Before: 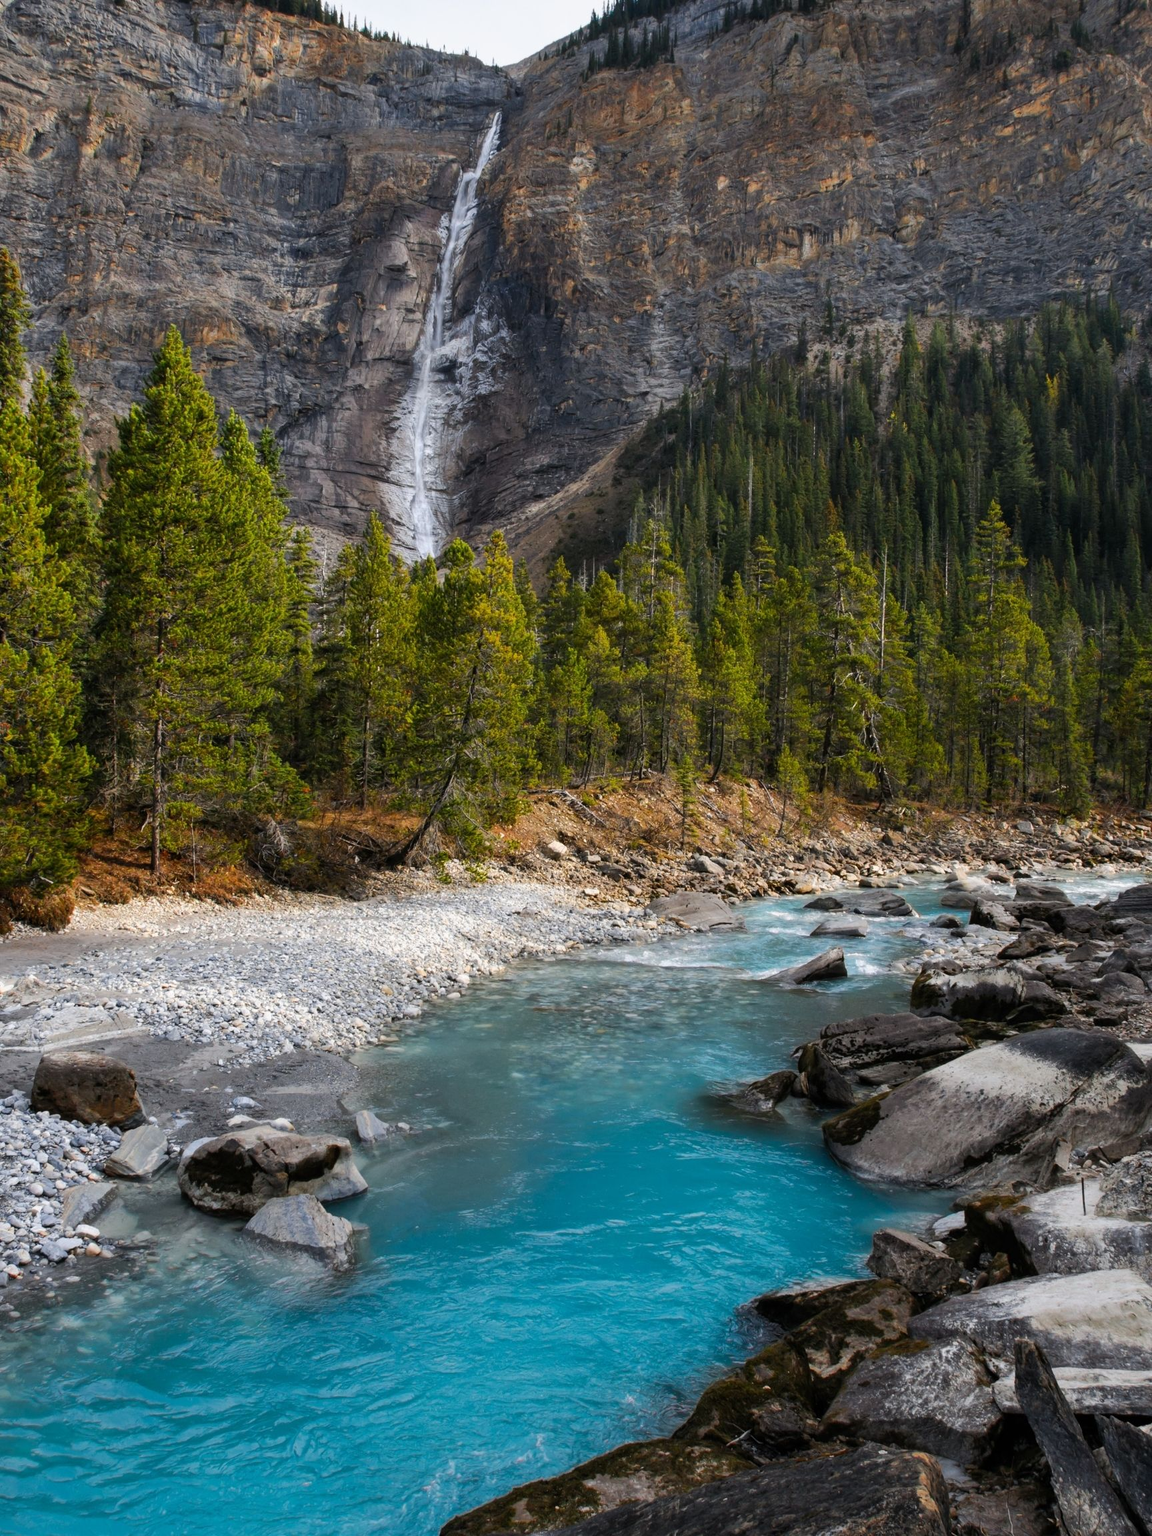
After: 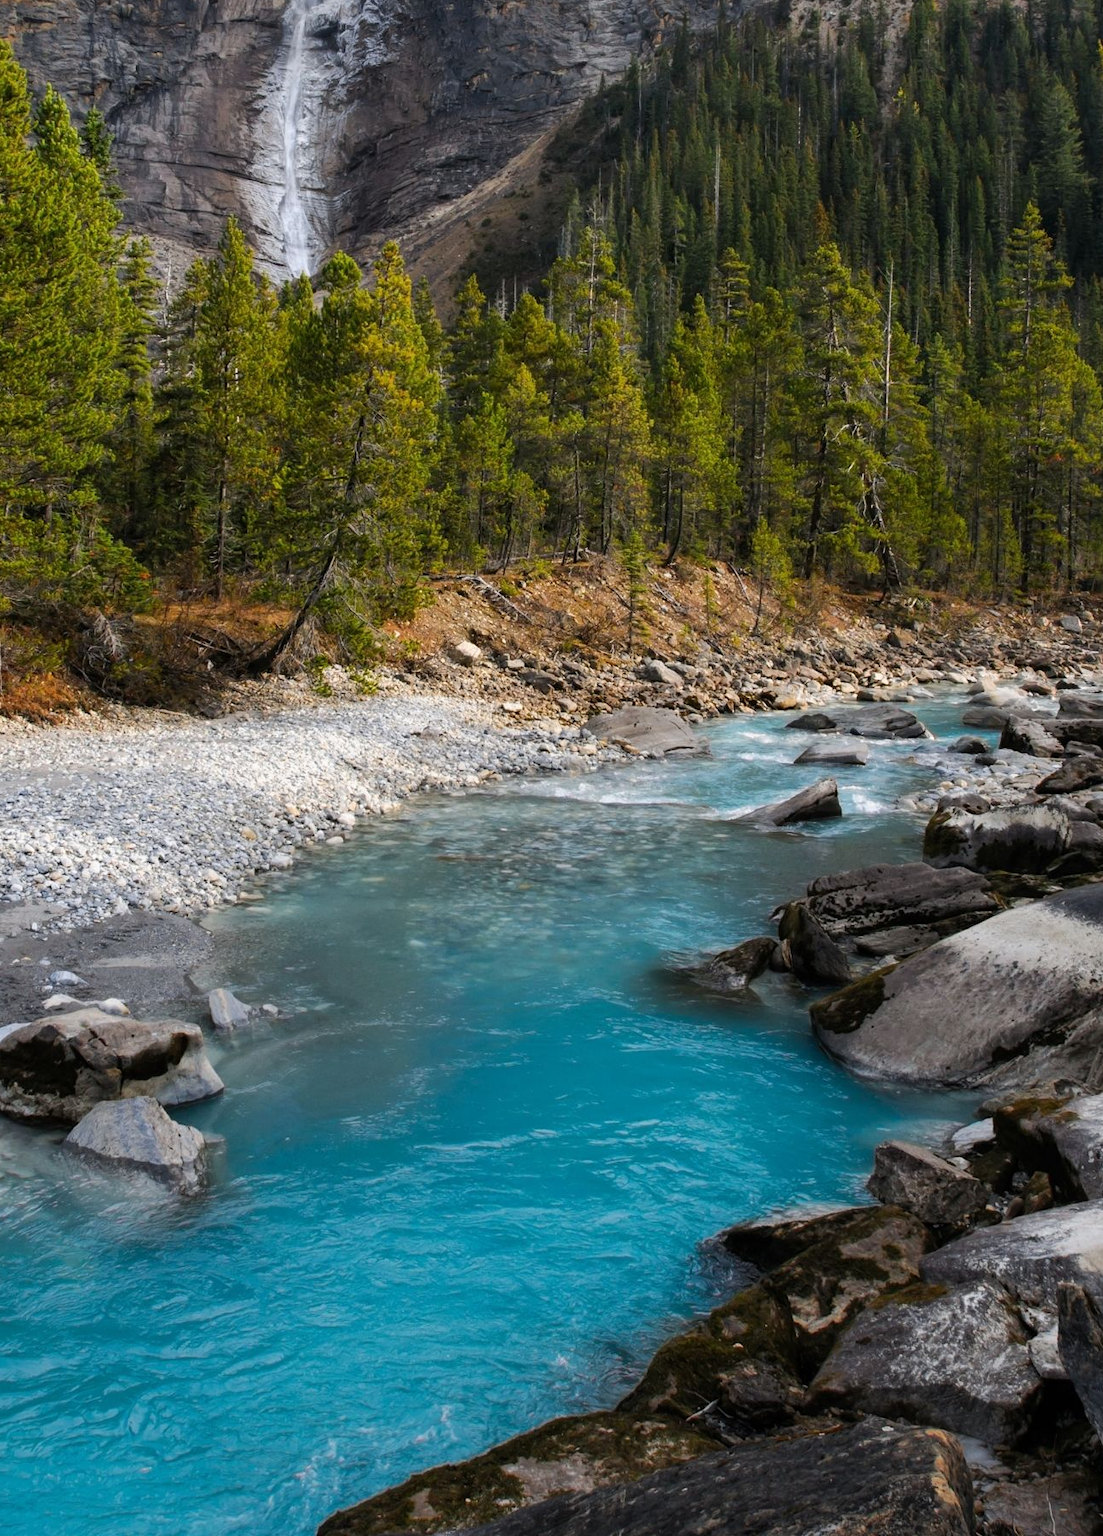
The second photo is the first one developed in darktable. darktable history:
crop: left 16.861%, top 22.377%, right 8.782%
